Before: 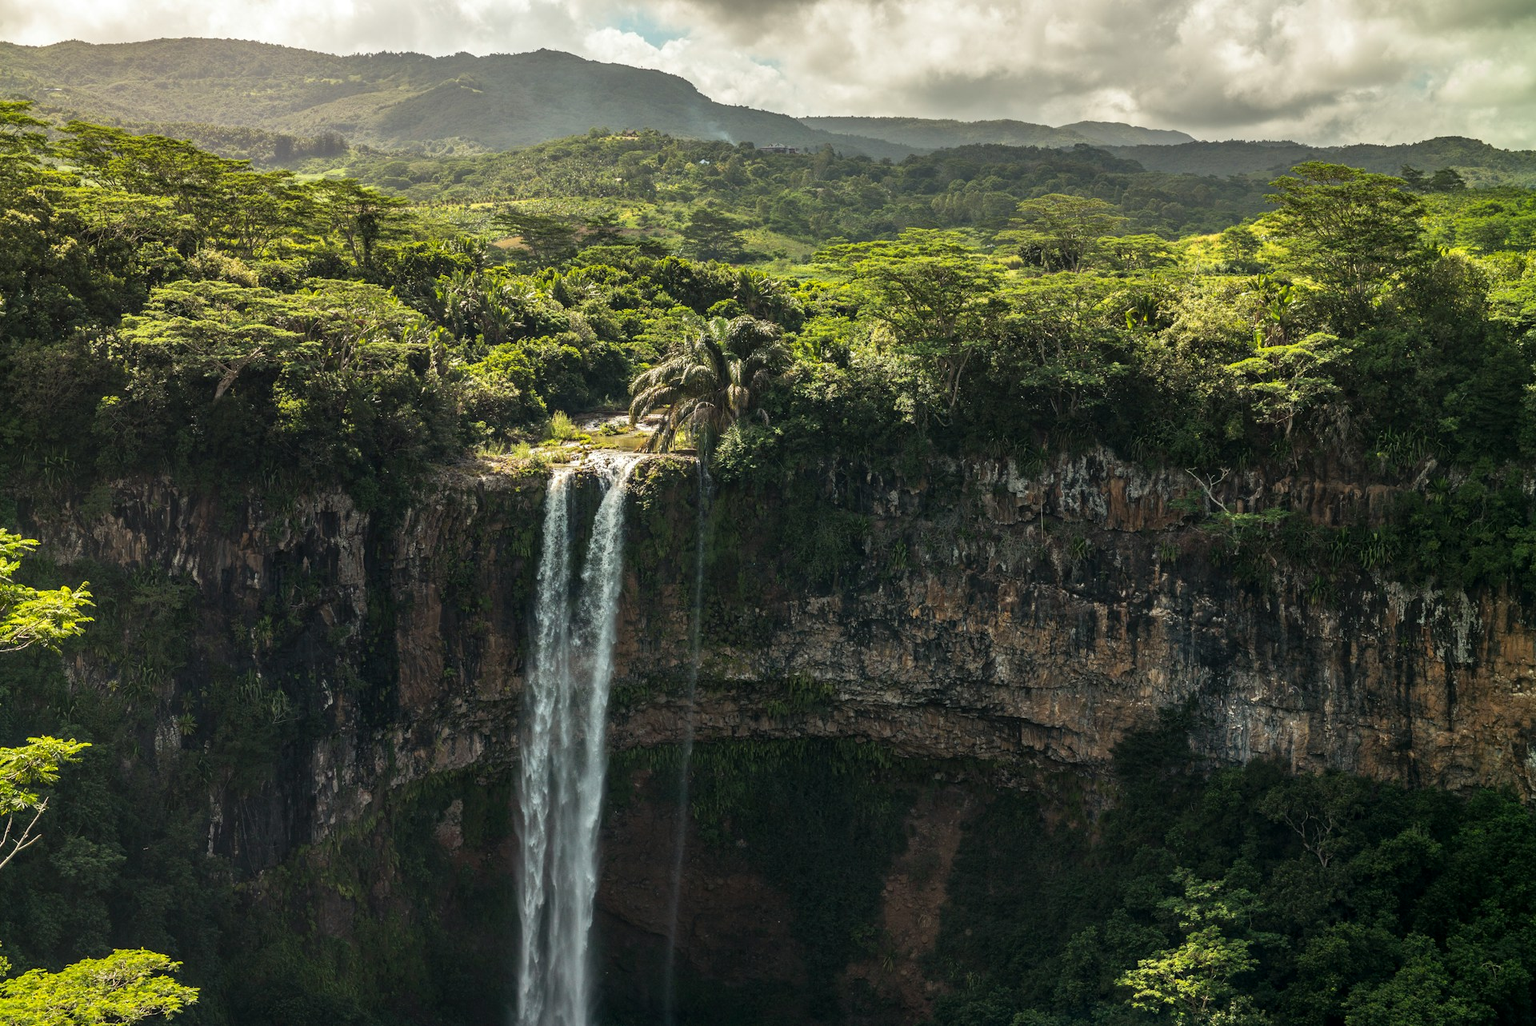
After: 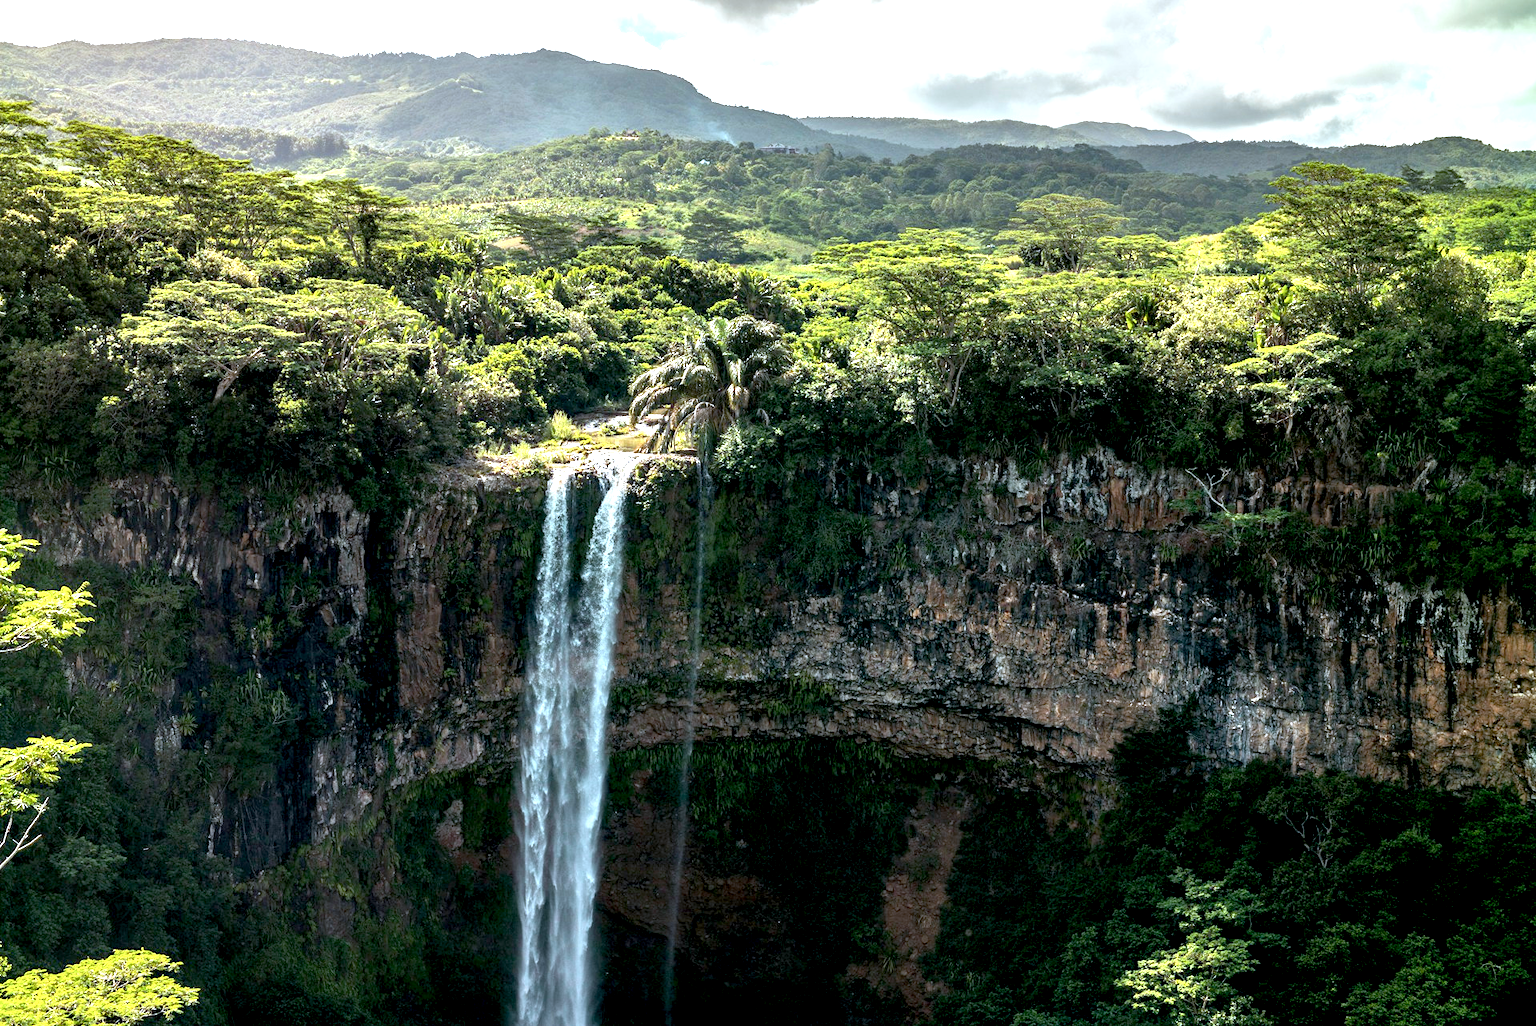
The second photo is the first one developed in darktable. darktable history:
exposure: black level correction 0.011, exposure 1.088 EV, compensate exposure bias true, compensate highlight preservation false
color correction: highlights a* -2.24, highlights b* -18.1
